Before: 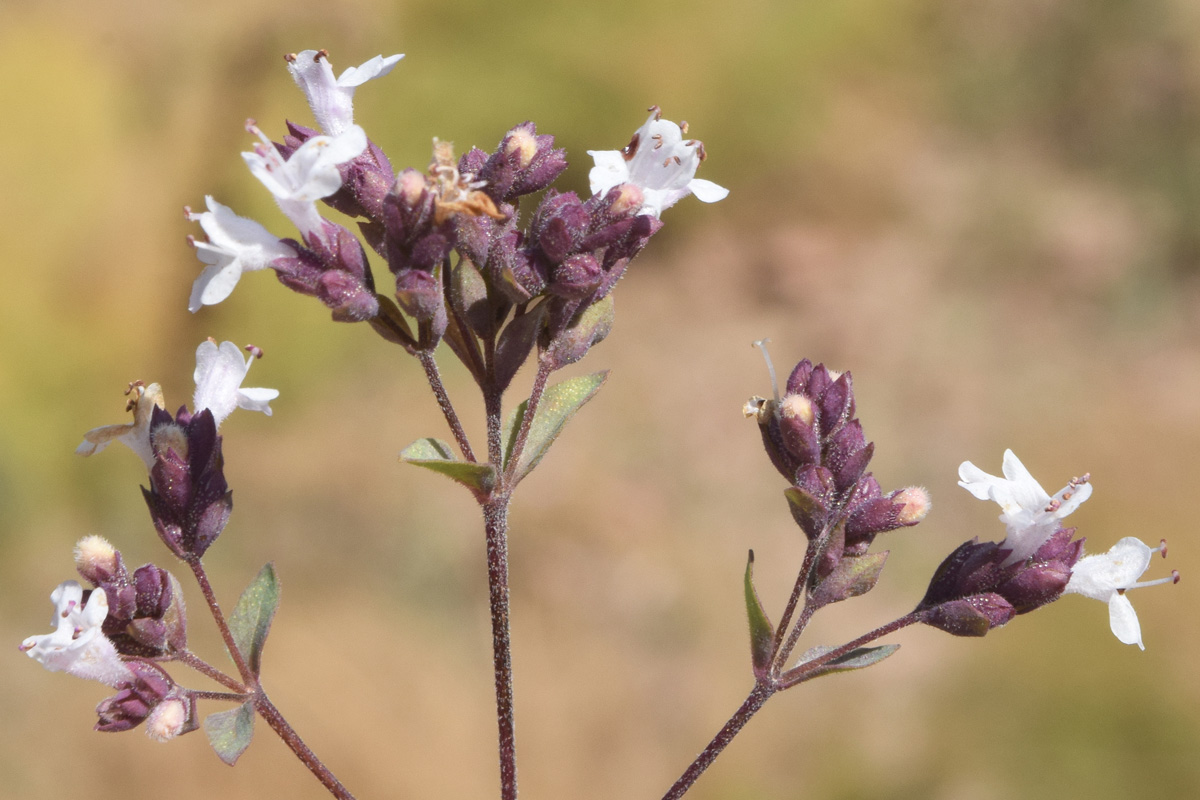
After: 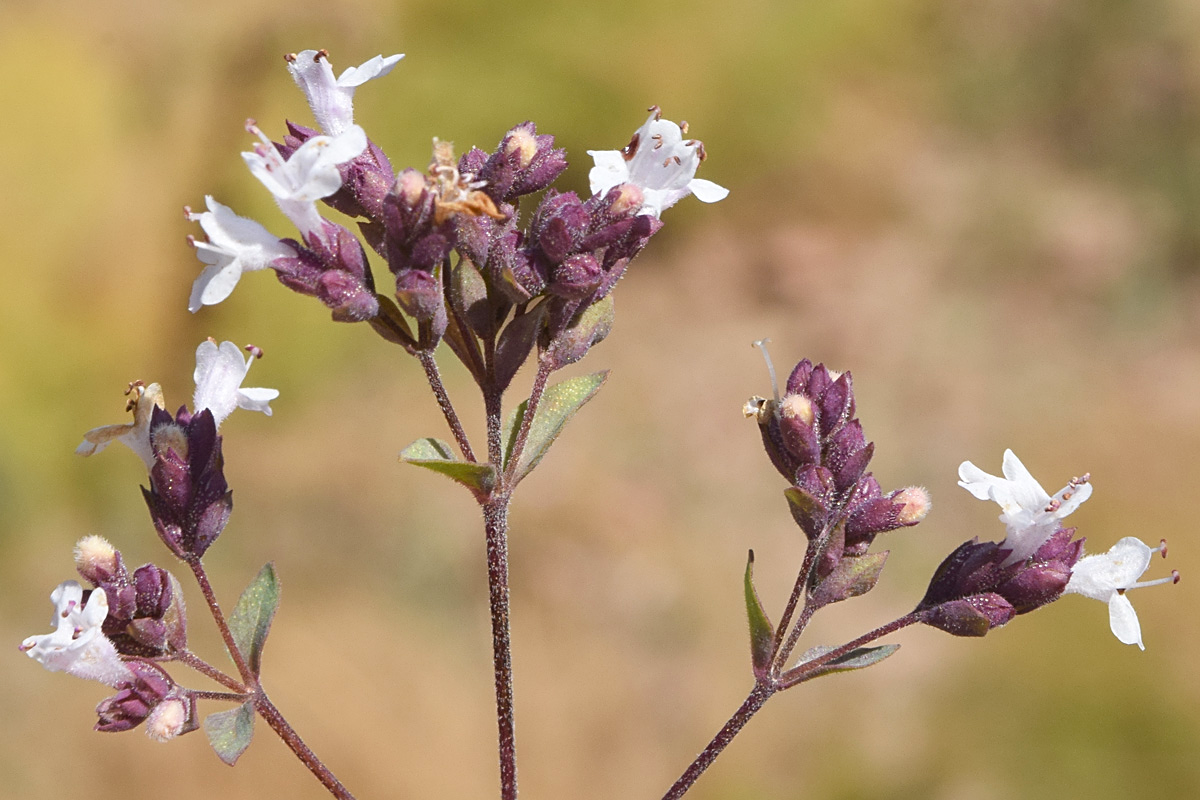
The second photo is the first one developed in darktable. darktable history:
color balance rgb: linear chroma grading › shadows 19.44%, linear chroma grading › highlights 3.42%, linear chroma grading › mid-tones 10.16%
sharpen: on, module defaults
